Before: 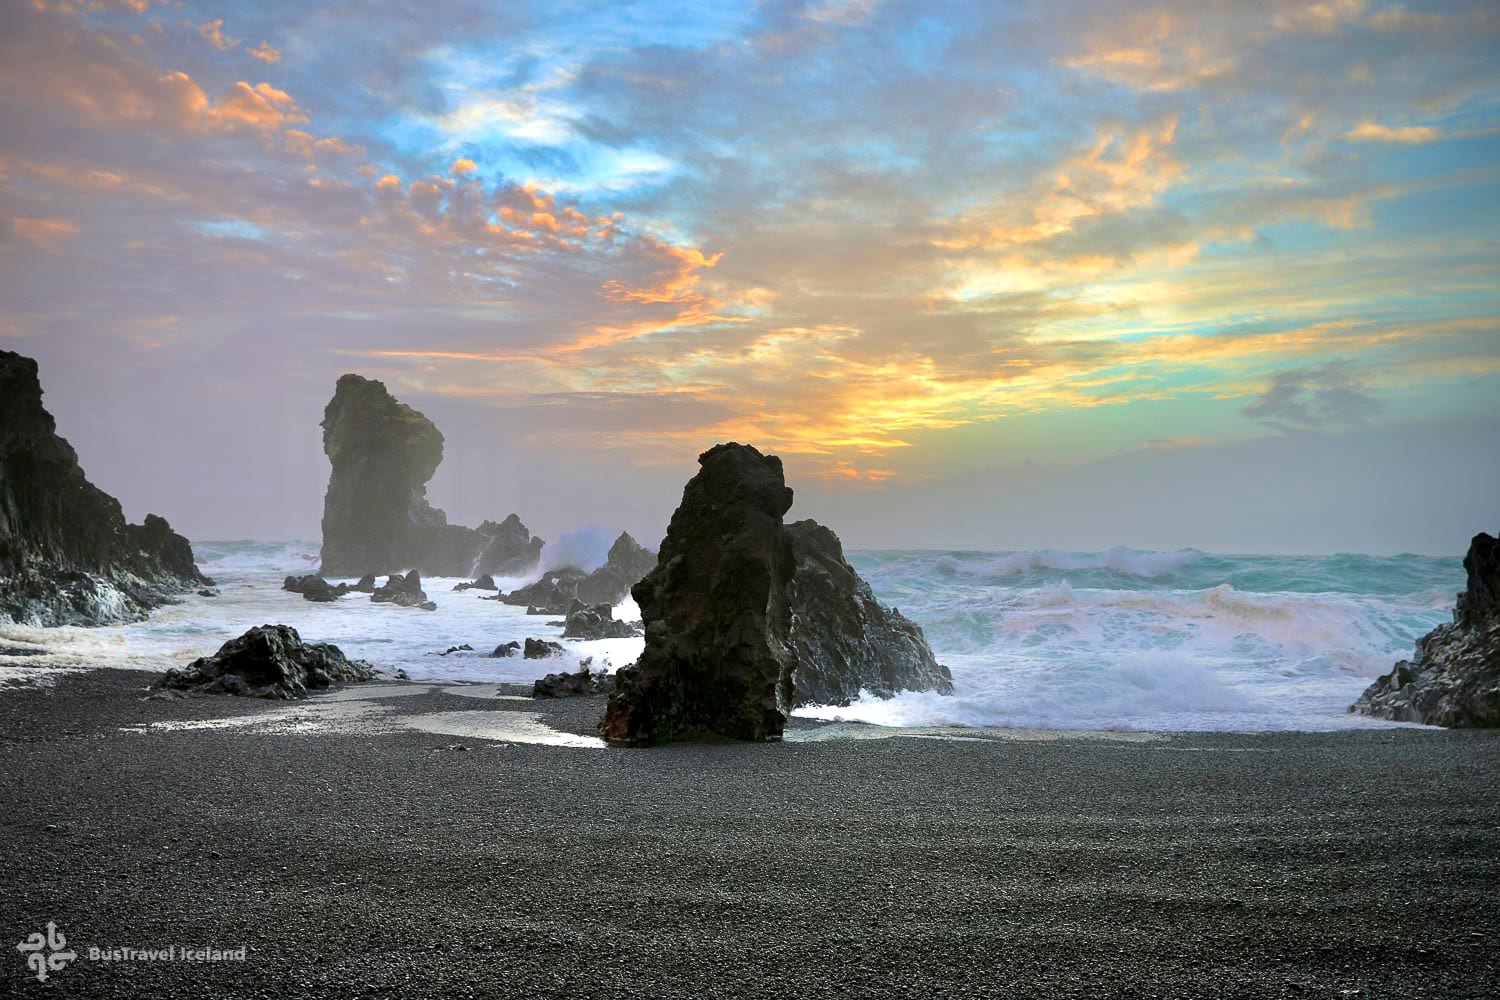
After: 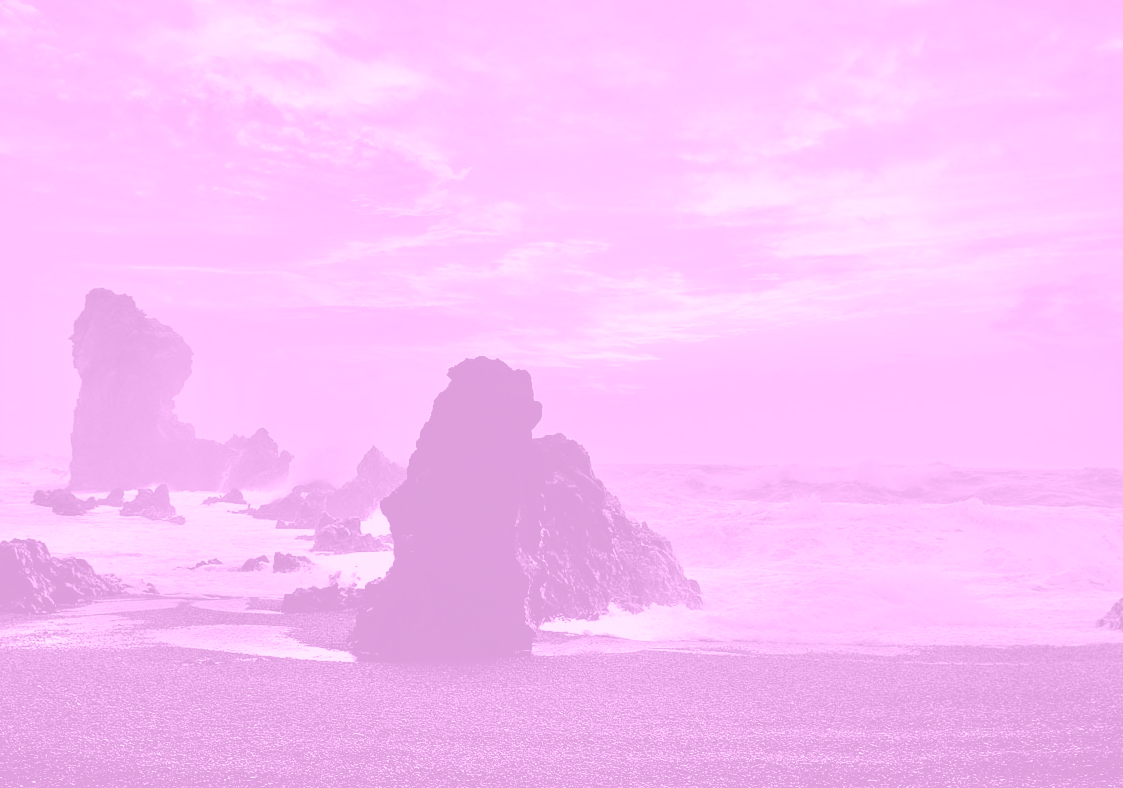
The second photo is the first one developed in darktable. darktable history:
base curve: curves: ch0 [(0, 0.02) (0.083, 0.036) (1, 1)], preserve colors none
crop: left 16.768%, top 8.653%, right 8.362%, bottom 12.485%
tone equalizer: -8 EV 0.001 EV, -7 EV -0.004 EV, -6 EV 0.009 EV, -5 EV 0.032 EV, -4 EV 0.276 EV, -3 EV 0.644 EV, -2 EV 0.584 EV, -1 EV 0.187 EV, +0 EV 0.024 EV
colorize: hue 331.2°, saturation 75%, source mix 30.28%, lightness 70.52%, version 1
